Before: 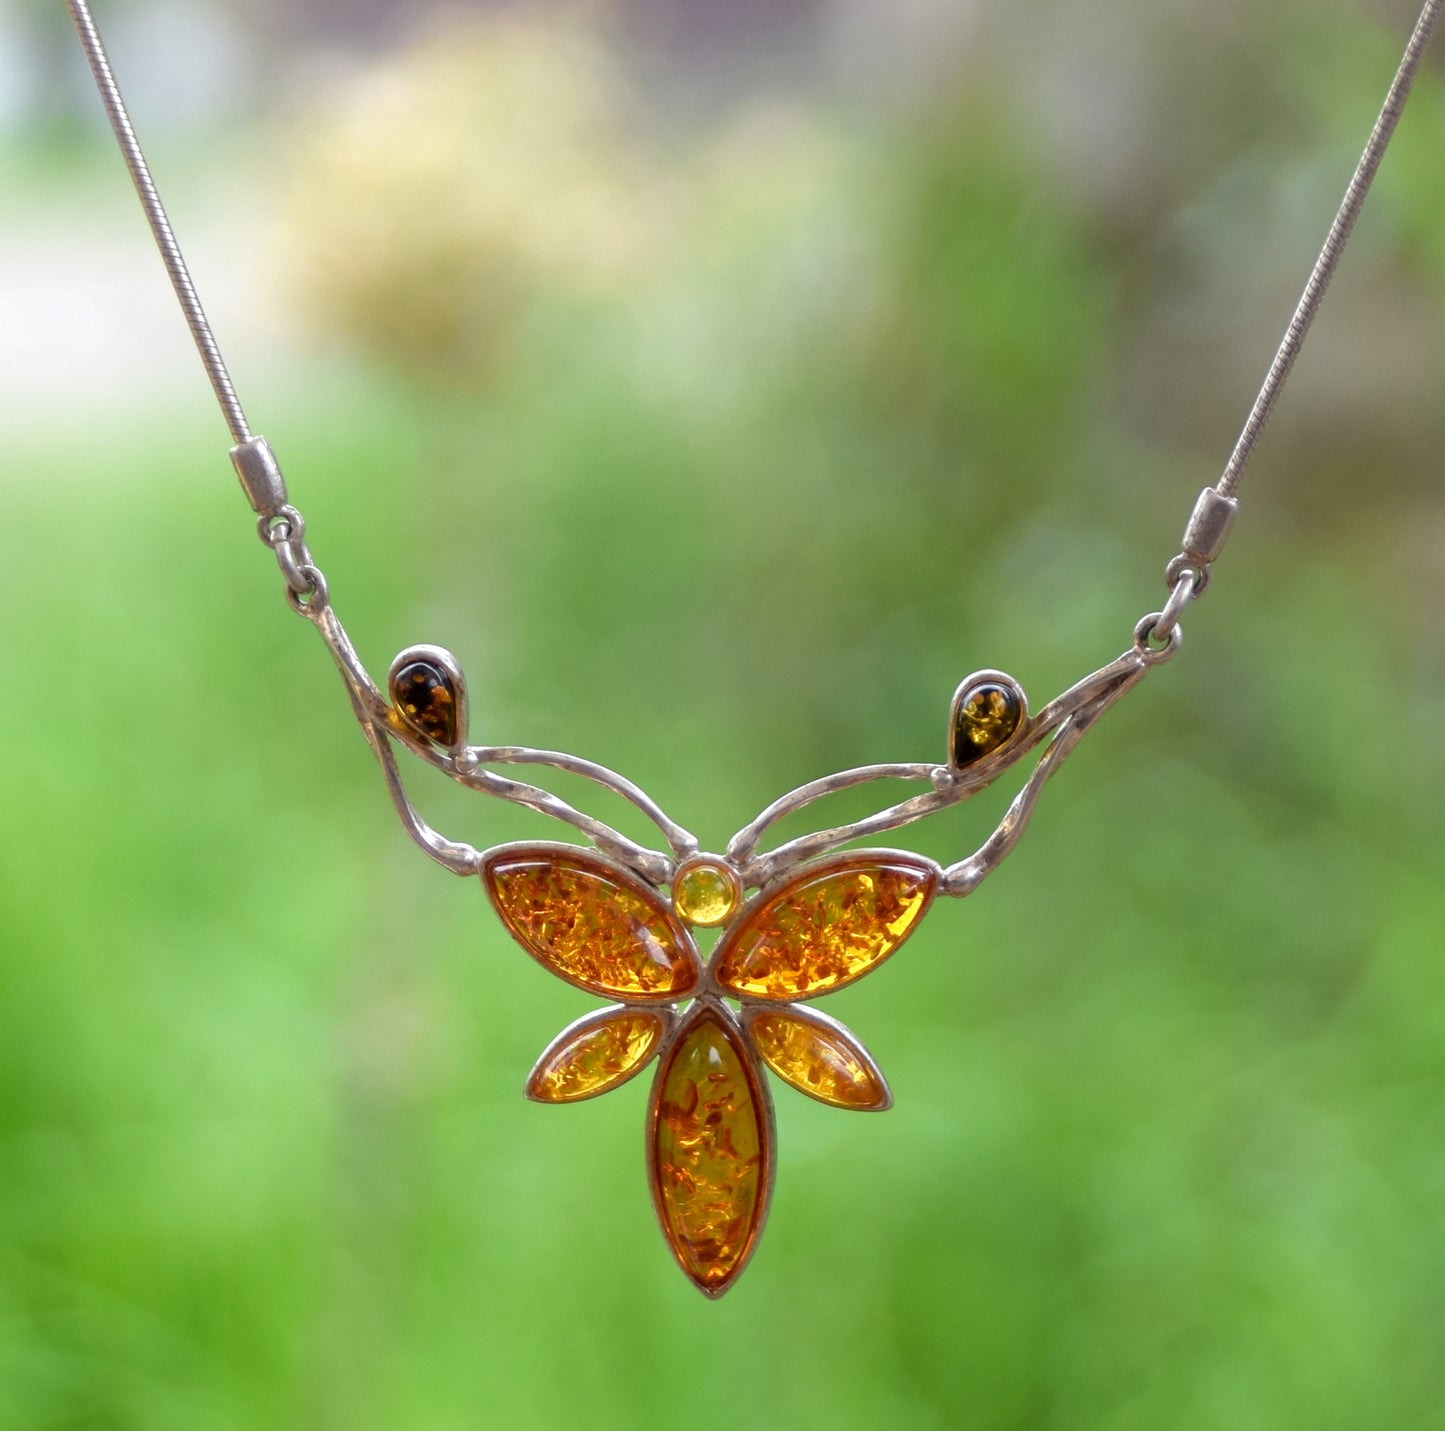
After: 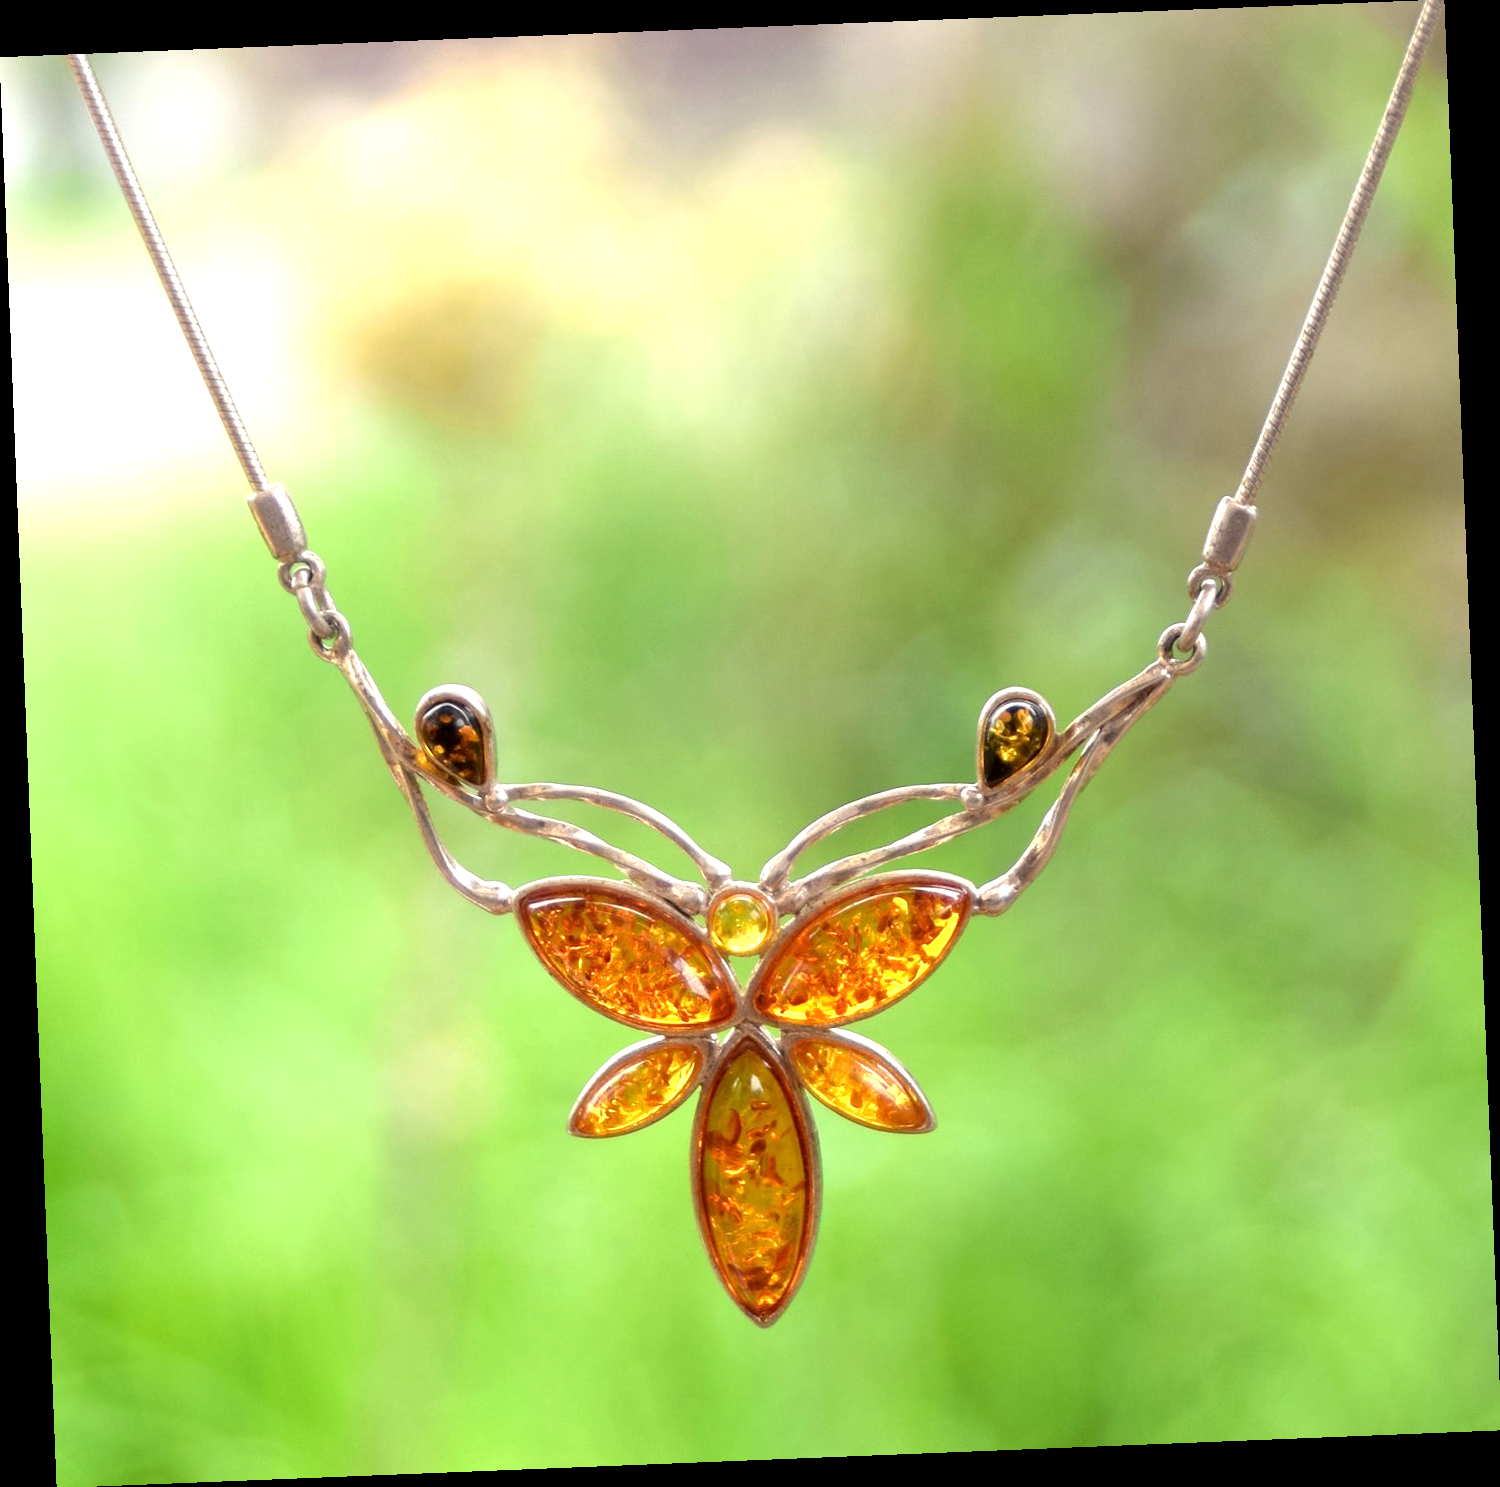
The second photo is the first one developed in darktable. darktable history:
white balance: red 1.045, blue 0.932
rotate and perspective: rotation -2.29°, automatic cropping off
exposure: exposure 0.77 EV, compensate highlight preservation false
